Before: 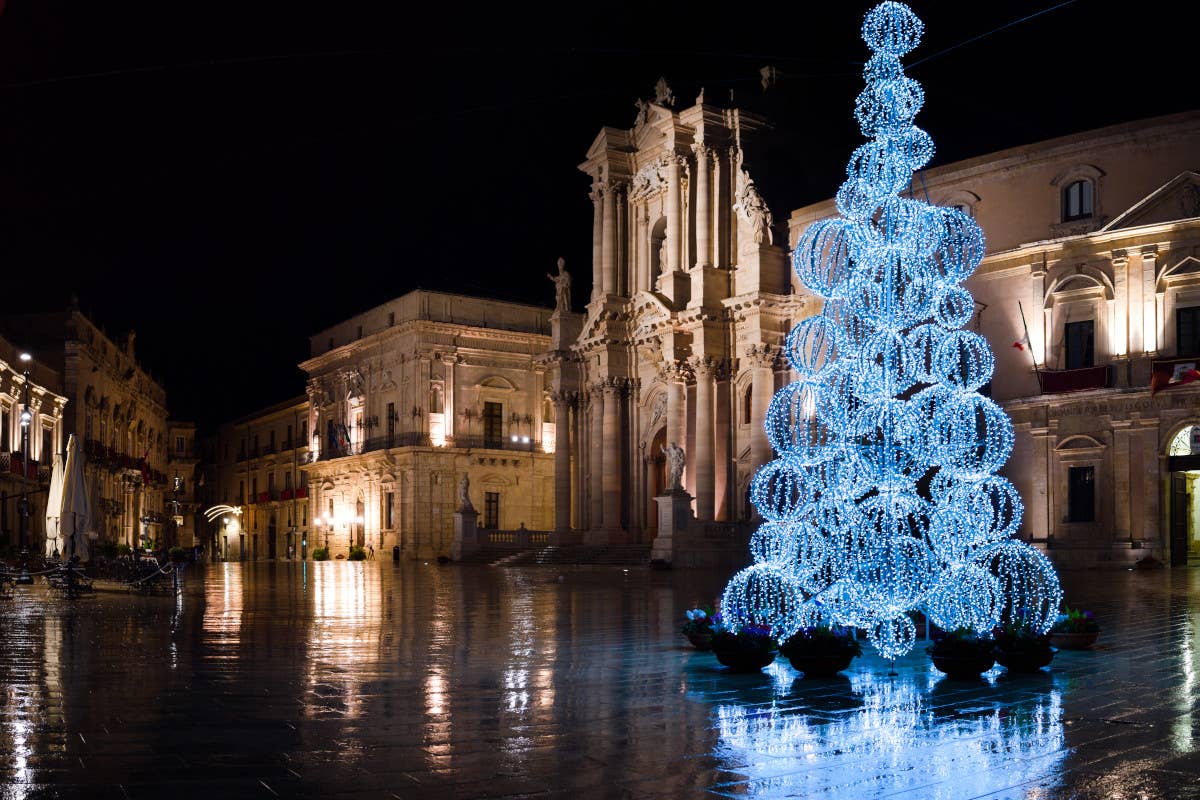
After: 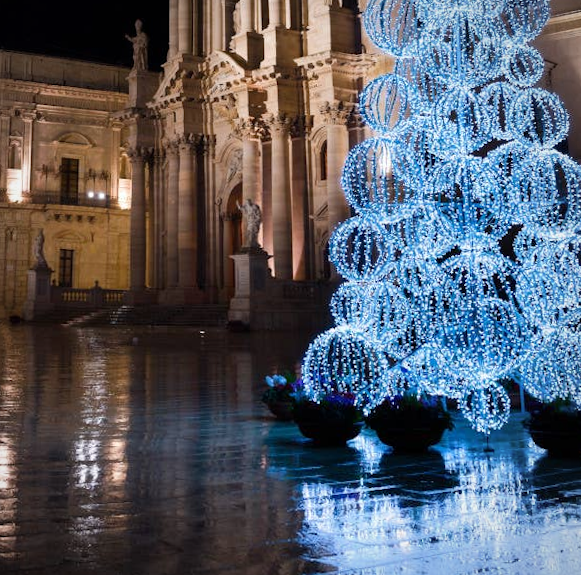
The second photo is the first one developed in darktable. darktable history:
crop: left 35.432%, top 26.233%, right 20.145%, bottom 3.432%
rotate and perspective: rotation 0.128°, lens shift (vertical) -0.181, lens shift (horizontal) -0.044, shear 0.001, automatic cropping off
exposure: compensate highlight preservation false
vignetting: fall-off radius 93.87%
